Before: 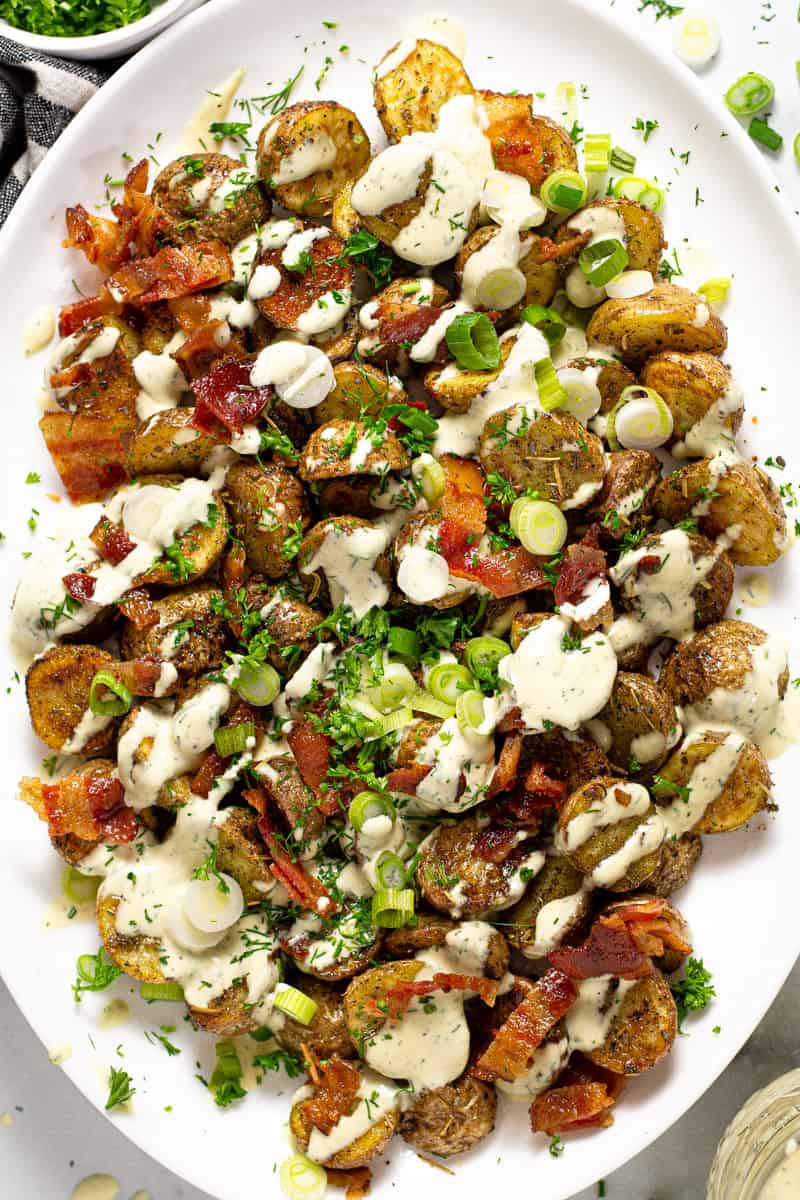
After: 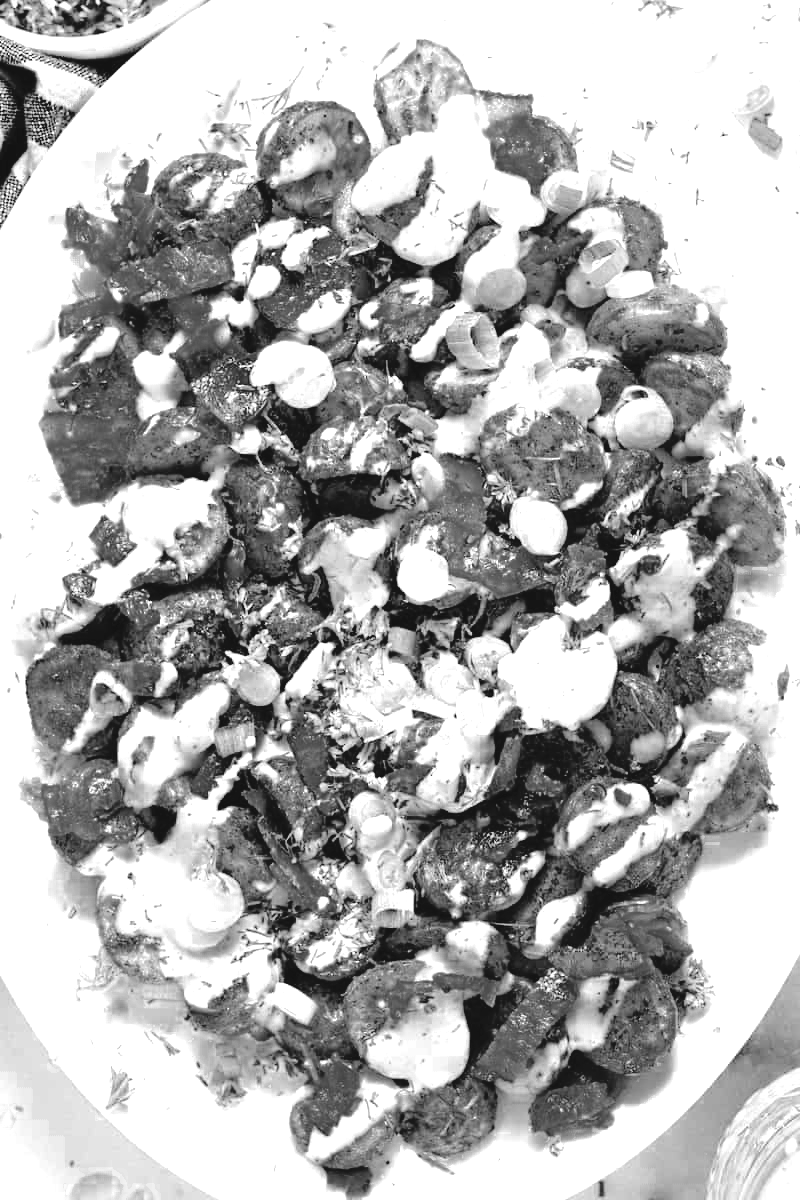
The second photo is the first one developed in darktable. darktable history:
exposure: black level correction 0, exposure 0.949 EV, compensate exposure bias true, compensate highlight preservation false
color zones: curves: ch0 [(0.002, 0.589) (0.107, 0.484) (0.146, 0.249) (0.217, 0.352) (0.309, 0.525) (0.39, 0.404) (0.455, 0.169) (0.597, 0.055) (0.724, 0.212) (0.775, 0.691) (0.869, 0.571) (1, 0.587)]; ch1 [(0, 0) (0.143, 0) (0.286, 0) (0.429, 0) (0.571, 0) (0.714, 0) (0.857, 0)]
tone curve: curves: ch0 [(0, 0) (0.003, 0.057) (0.011, 0.061) (0.025, 0.065) (0.044, 0.075) (0.069, 0.082) (0.1, 0.09) (0.136, 0.102) (0.177, 0.145) (0.224, 0.195) (0.277, 0.27) (0.335, 0.374) (0.399, 0.486) (0.468, 0.578) (0.543, 0.652) (0.623, 0.717) (0.709, 0.778) (0.801, 0.837) (0.898, 0.909) (1, 1)], color space Lab, linked channels, preserve colors none
